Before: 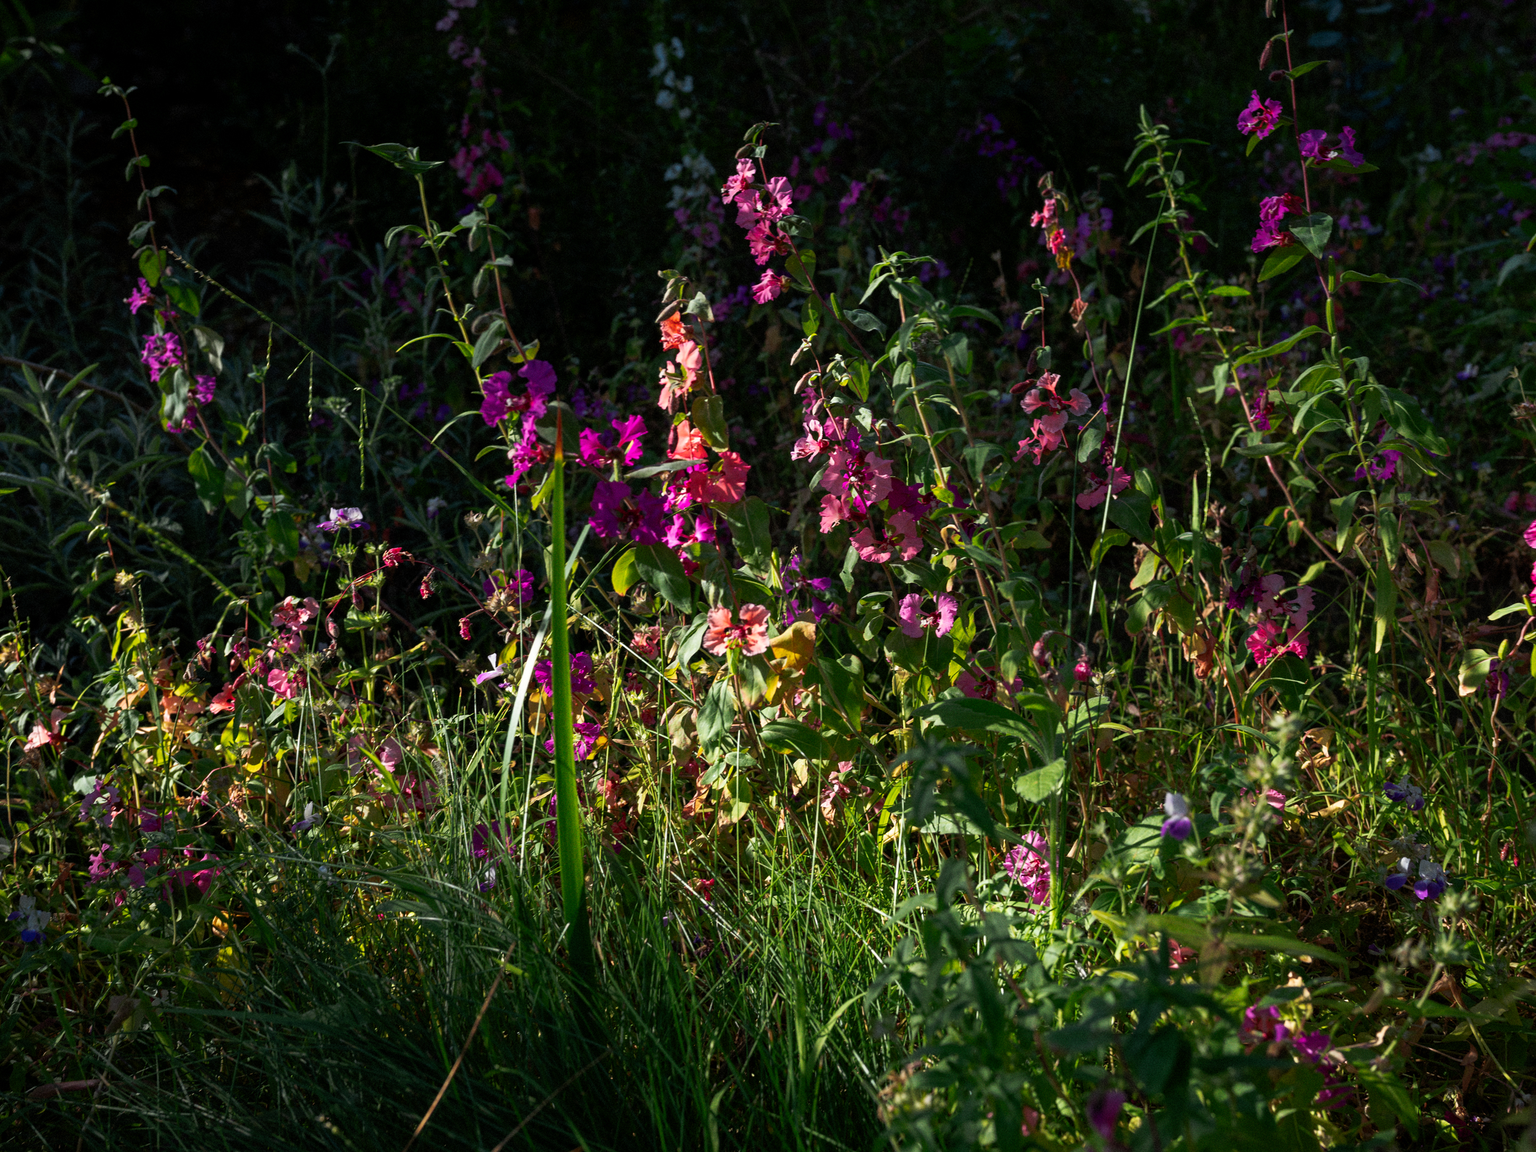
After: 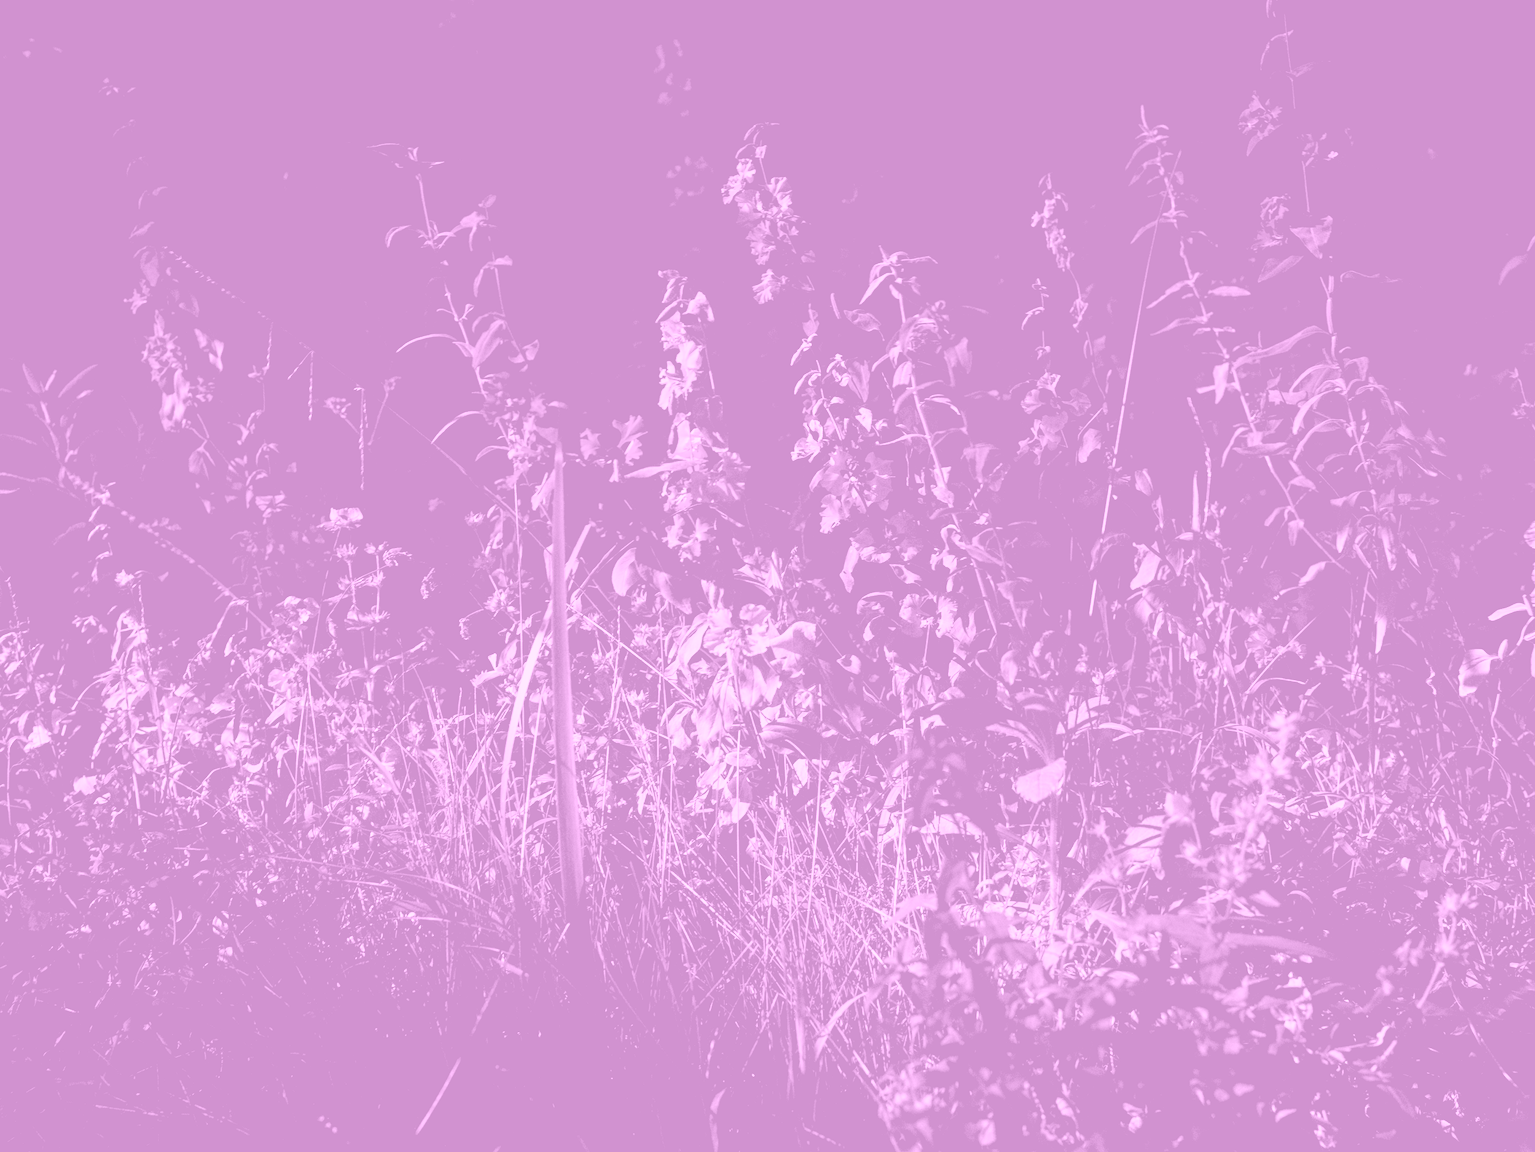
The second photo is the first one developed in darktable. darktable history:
rgb levels: levels [[0.034, 0.472, 0.904], [0, 0.5, 1], [0, 0.5, 1]]
colorize: hue 331.2°, saturation 75%, source mix 30.28%, lightness 70.52%, version 1
